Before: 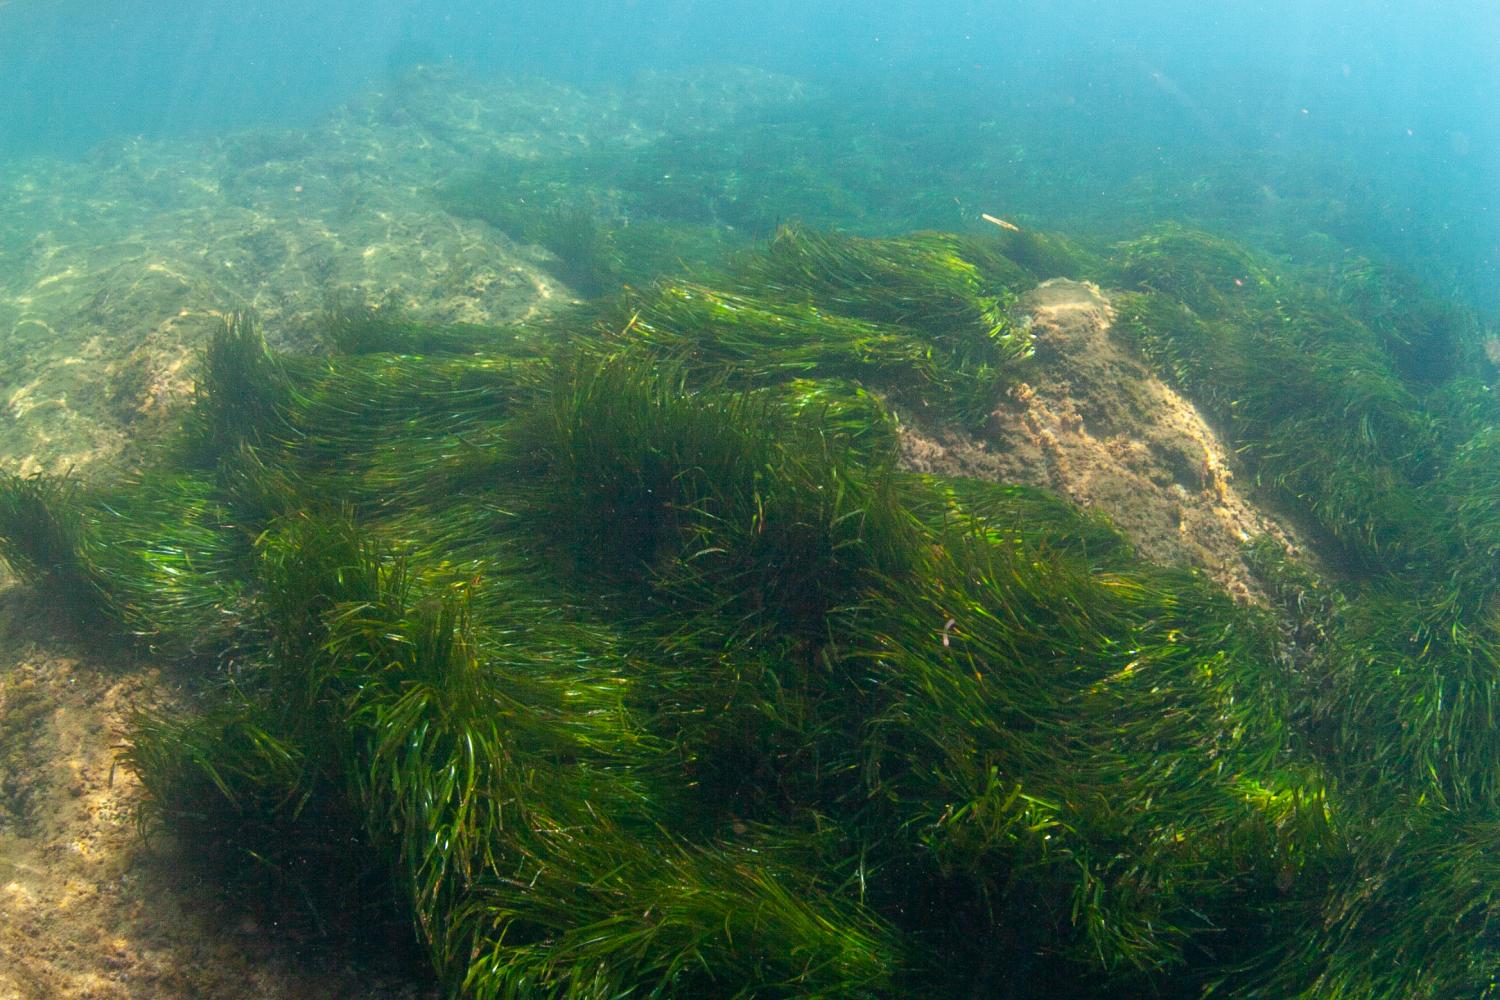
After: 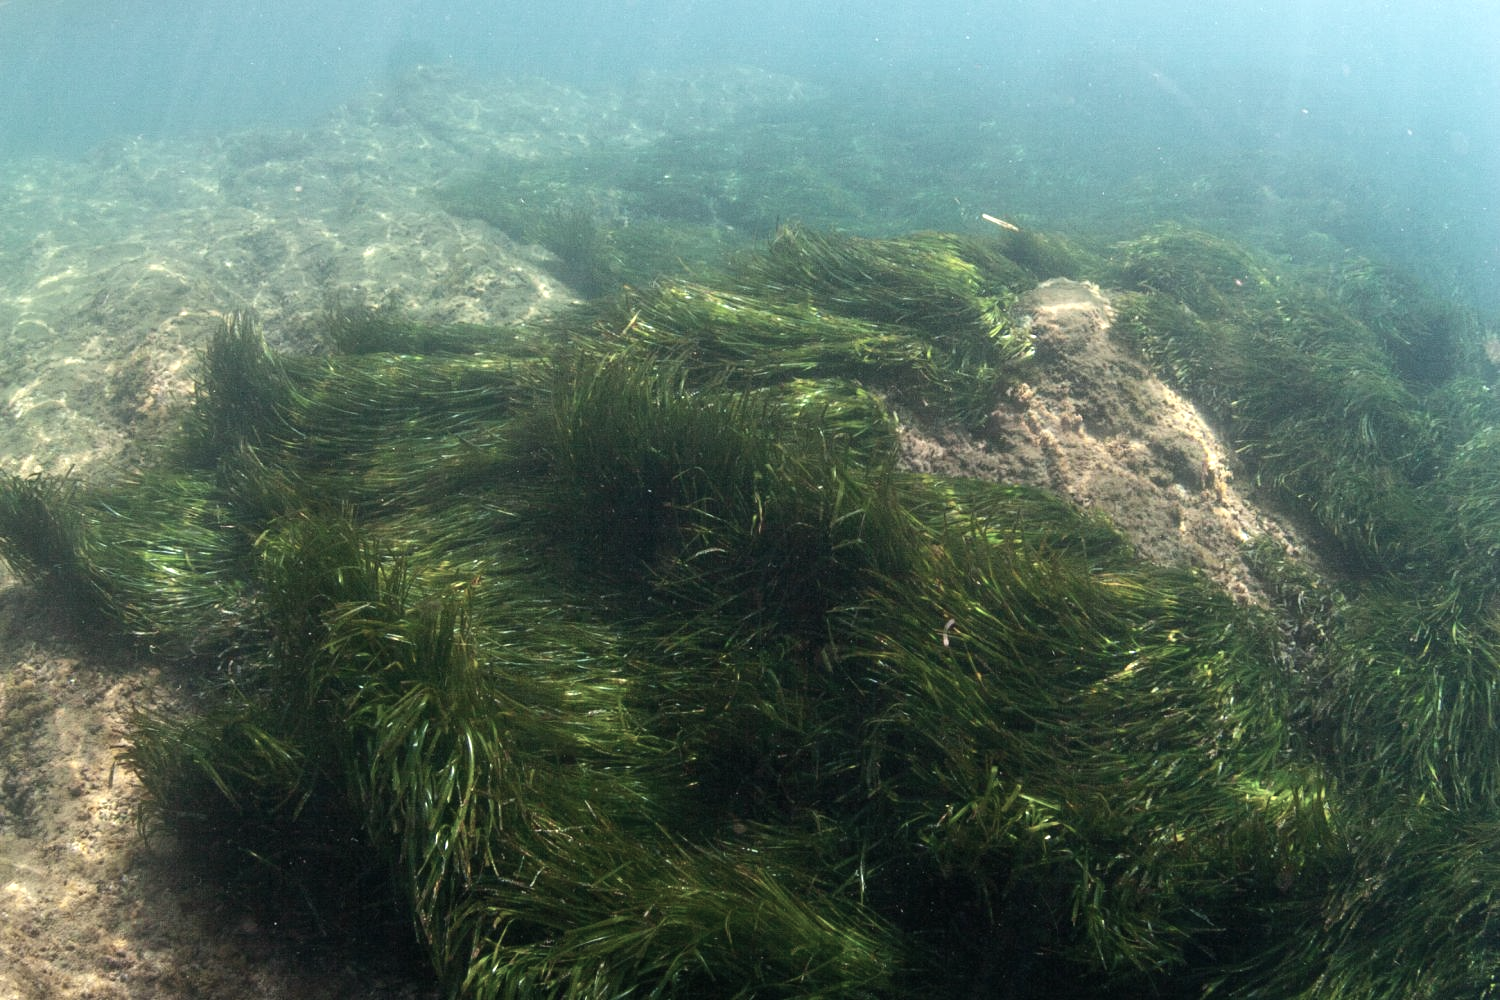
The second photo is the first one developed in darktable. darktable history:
tone equalizer: -8 EV -0.417 EV, -7 EV -0.389 EV, -6 EV -0.333 EV, -5 EV -0.222 EV, -3 EV 0.222 EV, -2 EV 0.333 EV, -1 EV 0.389 EV, +0 EV 0.417 EV, edges refinement/feathering 500, mask exposure compensation -1.57 EV, preserve details no
color correction: saturation 0.57
